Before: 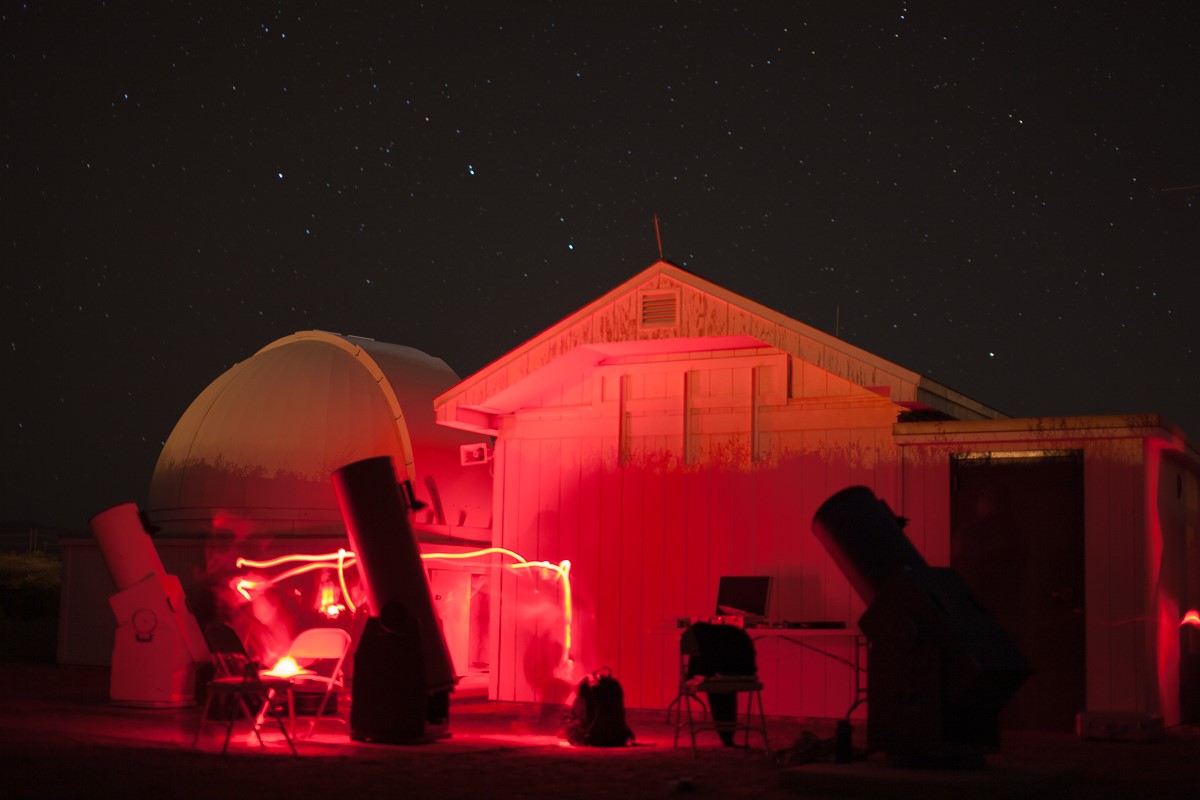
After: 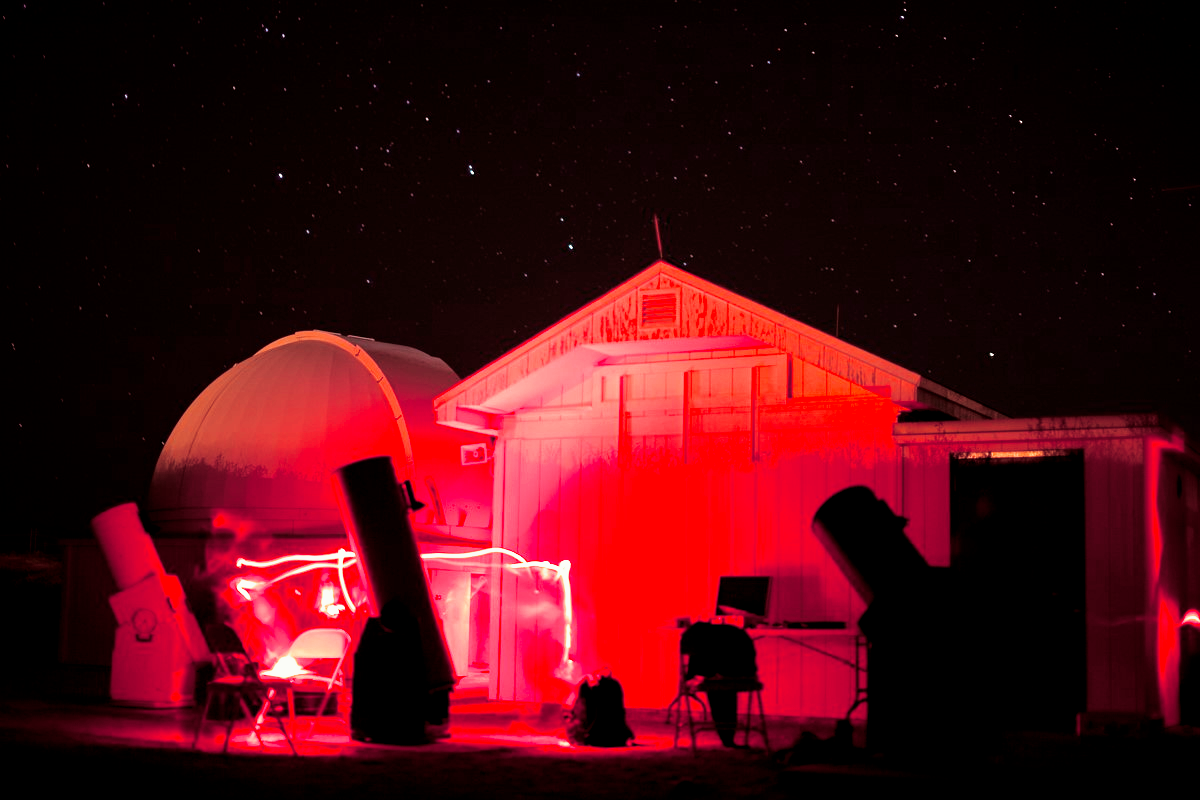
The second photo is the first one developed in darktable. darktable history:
tone curve: curves: ch0 [(0, 0) (0.059, 0.027) (0.162, 0.125) (0.304, 0.279) (0.547, 0.532) (0.828, 0.815) (1, 0.983)]; ch1 [(0, 0) (0.23, 0.166) (0.34, 0.298) (0.371, 0.334) (0.435, 0.408) (0.477, 0.469) (0.499, 0.498) (0.529, 0.544) (0.559, 0.587) (0.743, 0.798) (1, 1)]; ch2 [(0, 0) (0.431, 0.414) (0.498, 0.503) (0.524, 0.531) (0.568, 0.567) (0.6, 0.597) (0.643, 0.631) (0.74, 0.721) (1, 1)], color space Lab, independent channels, preserve colors none
white balance: red 1.05, blue 1.072
split-toning: on, module defaults
filmic rgb: middle gray luminance 8.8%, black relative exposure -6.3 EV, white relative exposure 2.7 EV, threshold 6 EV, target black luminance 0%, hardness 4.74, latitude 73.47%, contrast 1.332, shadows ↔ highlights balance 10.13%, add noise in highlights 0, preserve chrominance no, color science v3 (2019), use custom middle-gray values true, iterations of high-quality reconstruction 0, contrast in highlights soft, enable highlight reconstruction true
